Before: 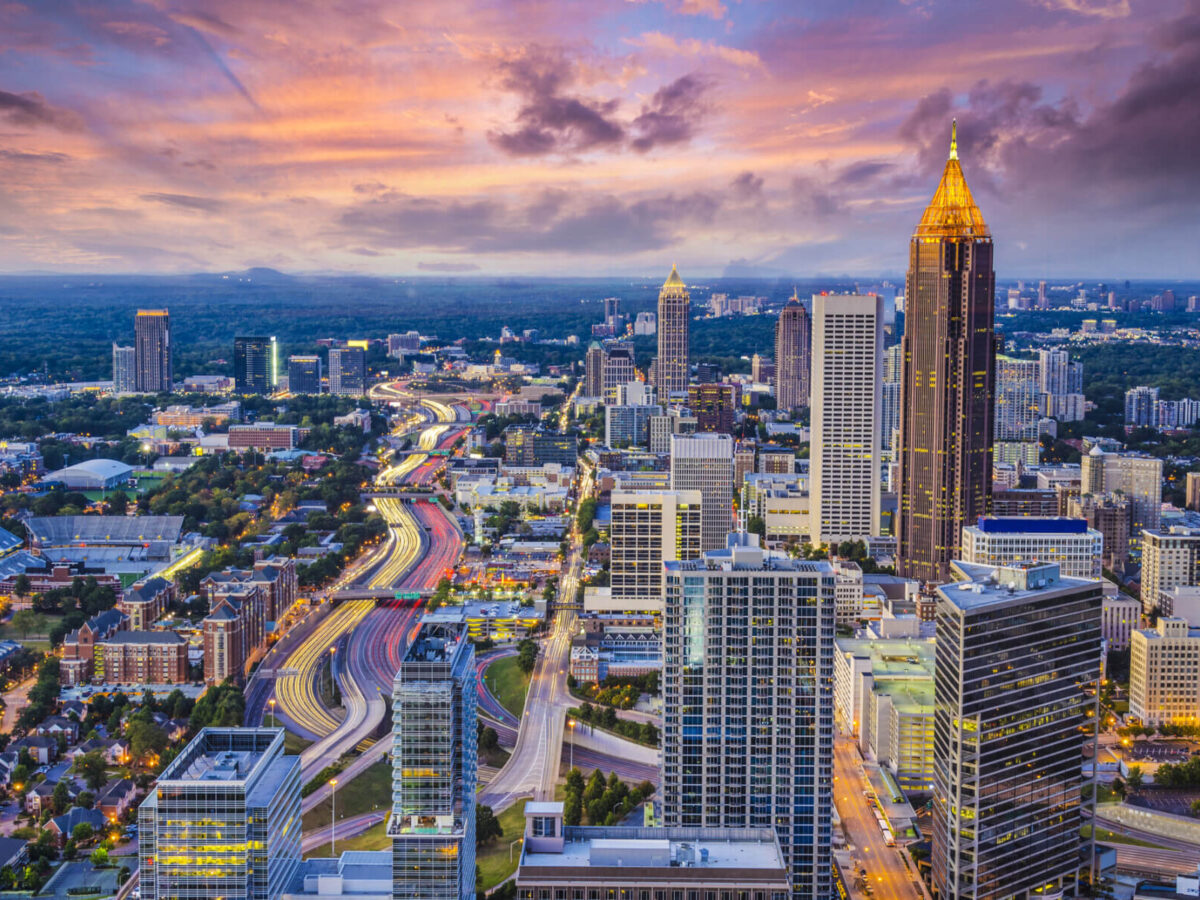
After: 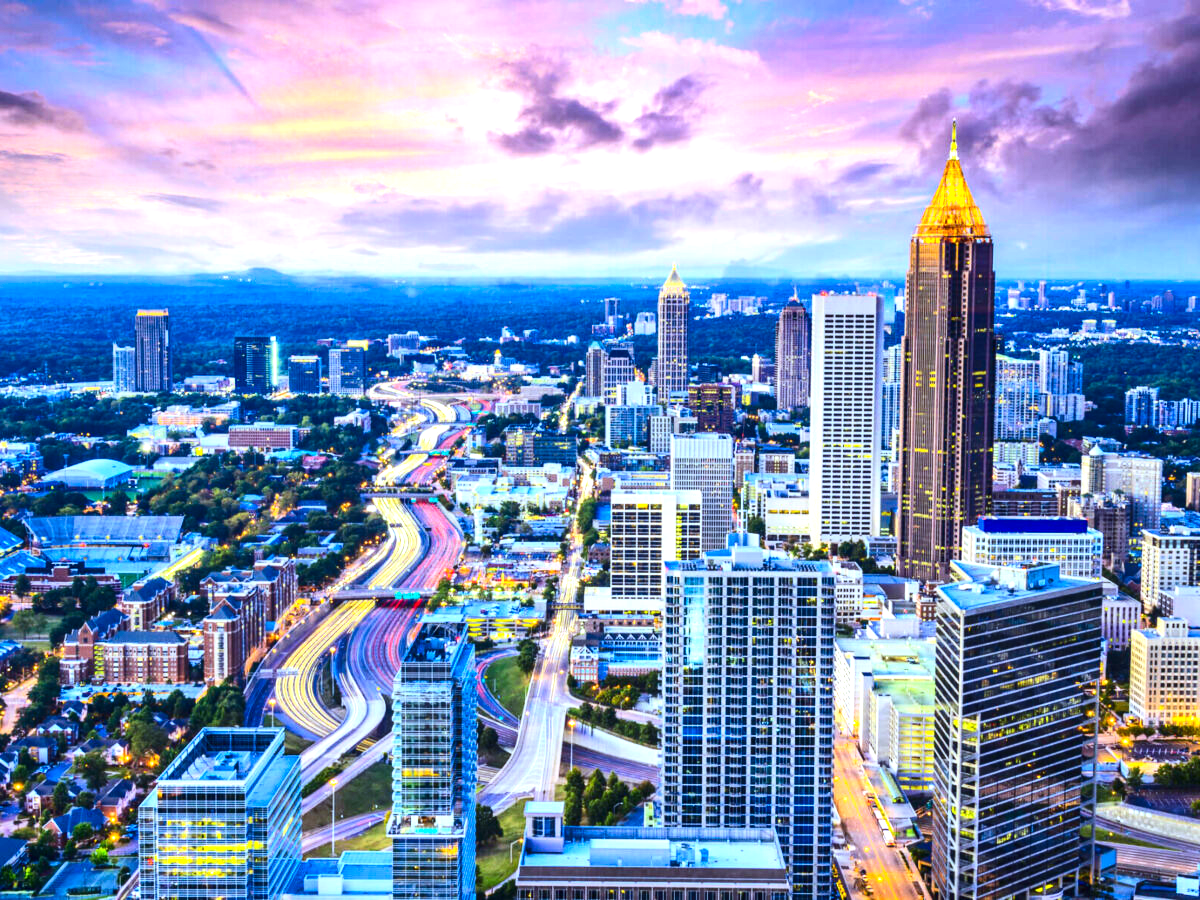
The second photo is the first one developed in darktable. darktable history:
contrast brightness saturation: contrast 0.189, brightness -0.113, saturation 0.207
color calibration: x 0.383, y 0.372, temperature 3923.98 K, saturation algorithm version 1 (2020)
exposure: black level correction 0.001, exposure 1.041 EV, compensate exposure bias true, compensate highlight preservation false
